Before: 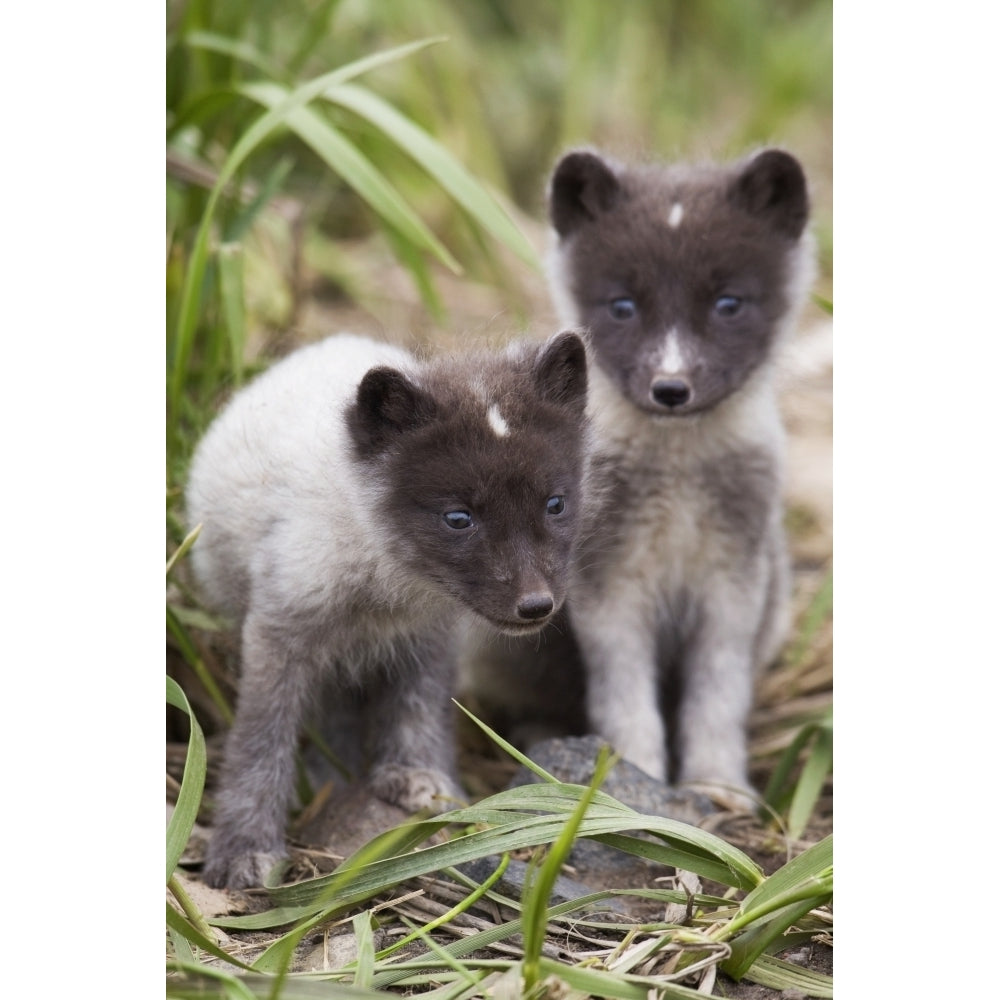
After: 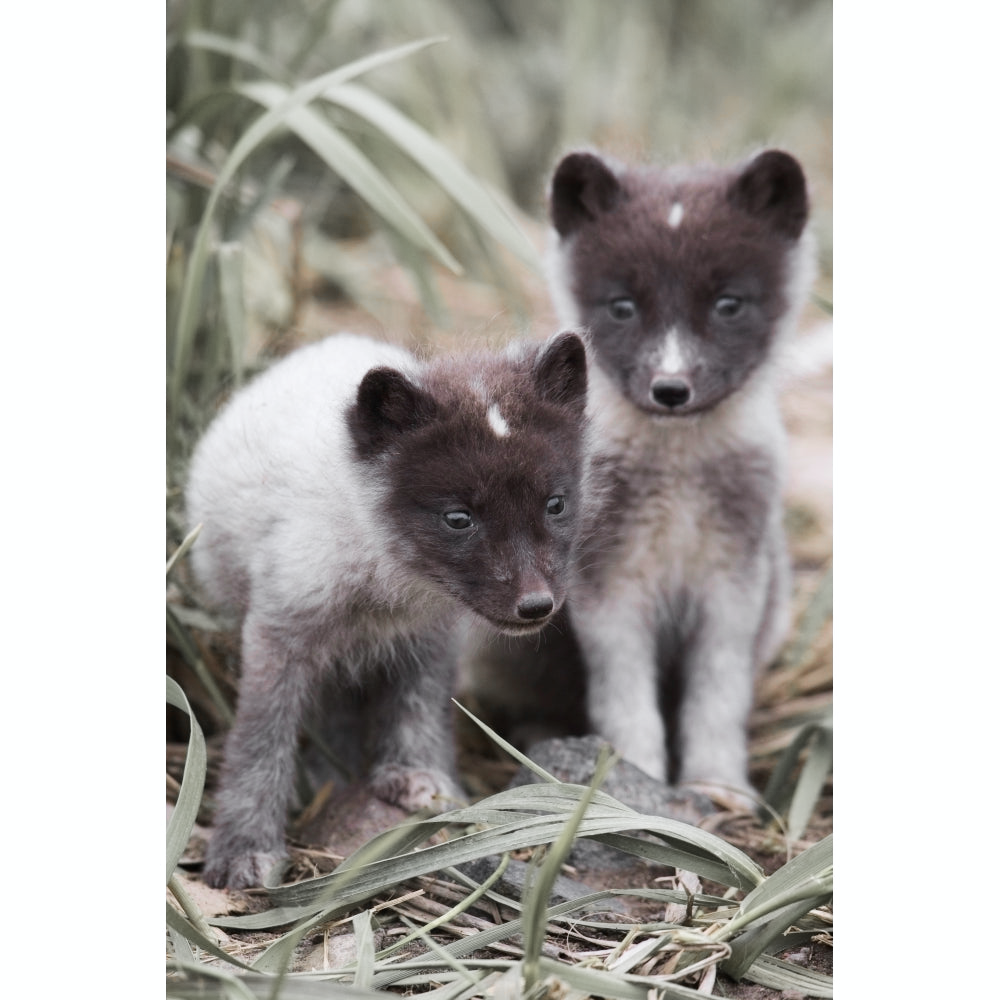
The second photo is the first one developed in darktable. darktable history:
color zones: curves: ch1 [(0, 0.638) (0.193, 0.442) (0.286, 0.15) (0.429, 0.14) (0.571, 0.142) (0.714, 0.154) (0.857, 0.175) (1, 0.638)]
color correction: highlights a* -0.142, highlights b* -5.54, shadows a* -0.131, shadows b* -0.138
tone curve: curves: ch0 [(0, 0.003) (0.117, 0.101) (0.257, 0.246) (0.408, 0.432) (0.611, 0.653) (0.824, 0.846) (1, 1)]; ch1 [(0, 0) (0.227, 0.197) (0.405, 0.421) (0.501, 0.501) (0.522, 0.53) (0.563, 0.572) (0.589, 0.611) (0.699, 0.709) (0.976, 0.992)]; ch2 [(0, 0) (0.208, 0.176) (0.377, 0.38) (0.5, 0.5) (0.537, 0.534) (0.571, 0.576) (0.681, 0.746) (1, 1)], color space Lab, linked channels, preserve colors none
